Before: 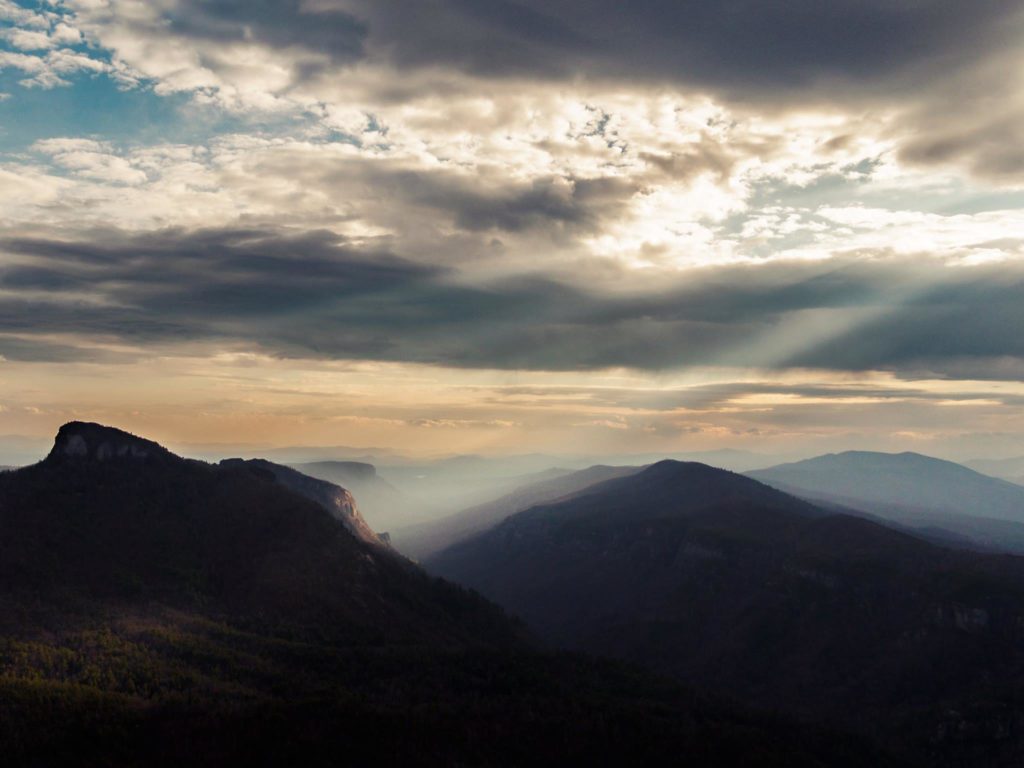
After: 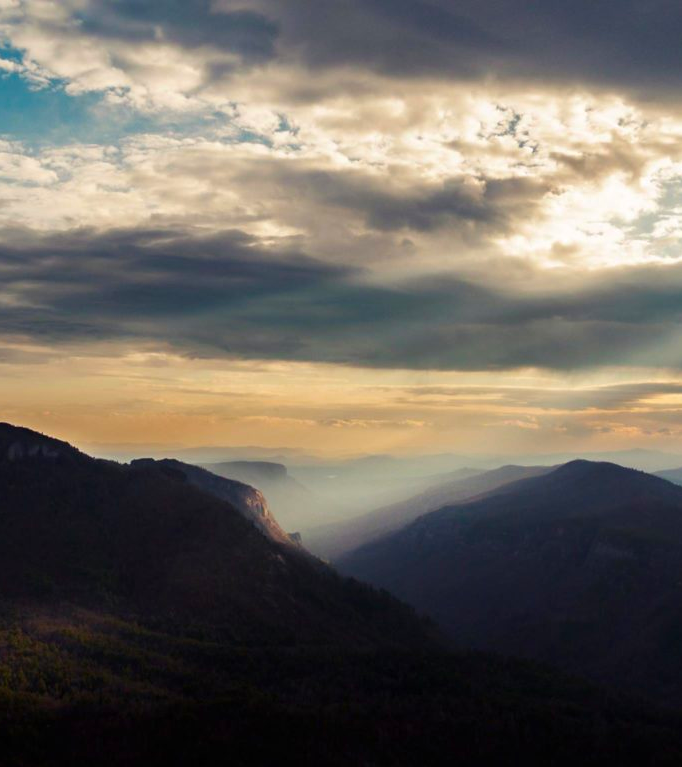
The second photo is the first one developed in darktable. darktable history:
crop and rotate: left 8.786%, right 24.548%
color balance rgb: perceptual saturation grading › global saturation 20%, global vibrance 20%
